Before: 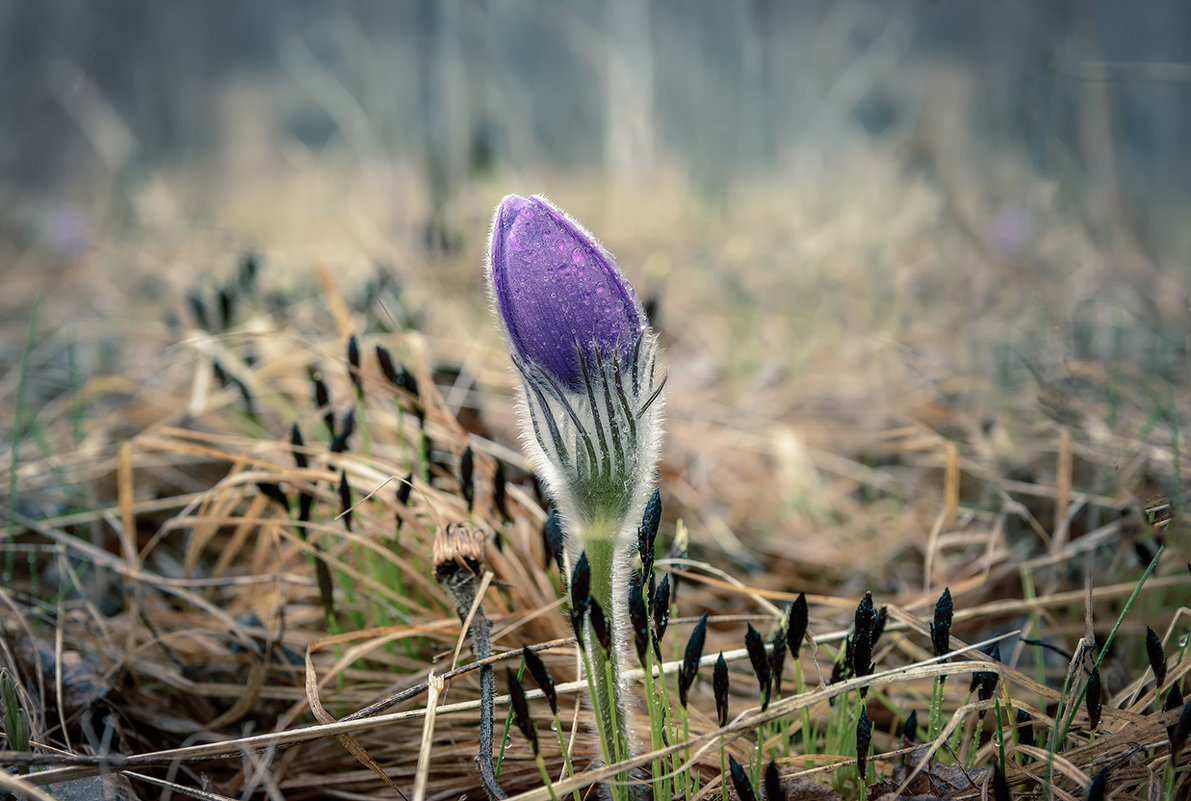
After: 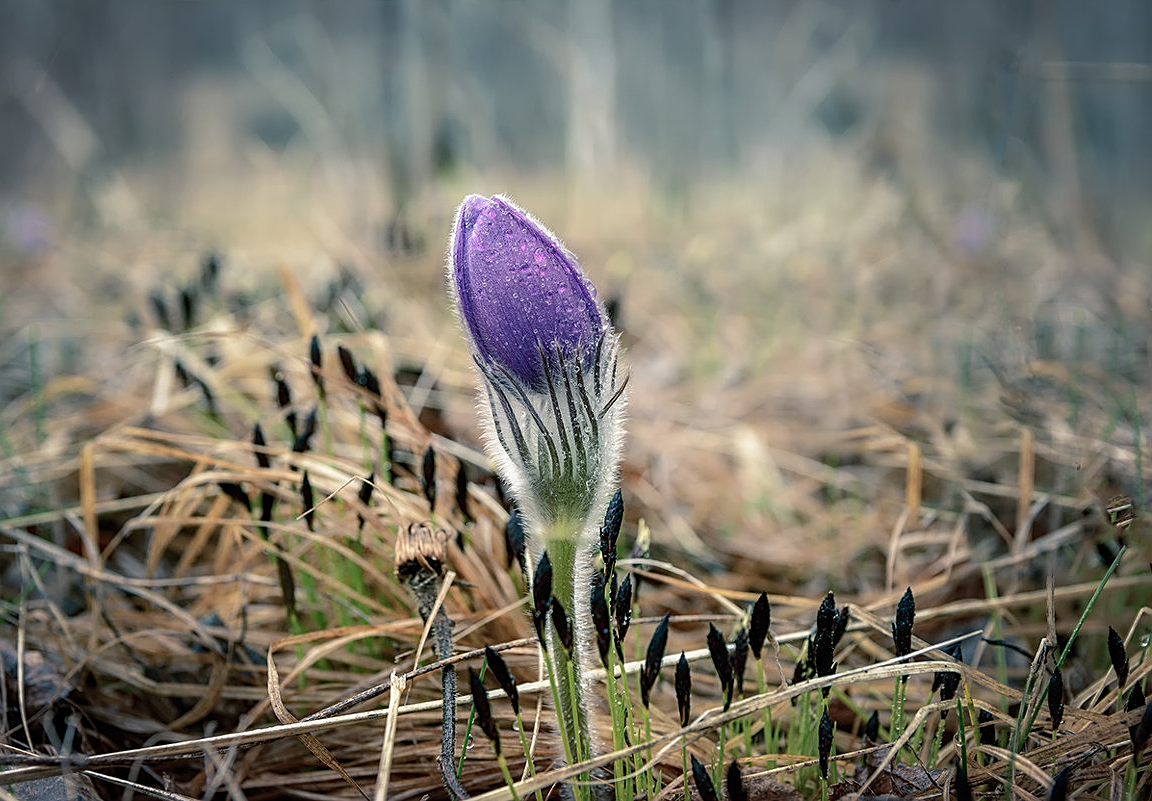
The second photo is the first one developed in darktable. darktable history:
sharpen: on, module defaults
crop and rotate: left 3.238%
